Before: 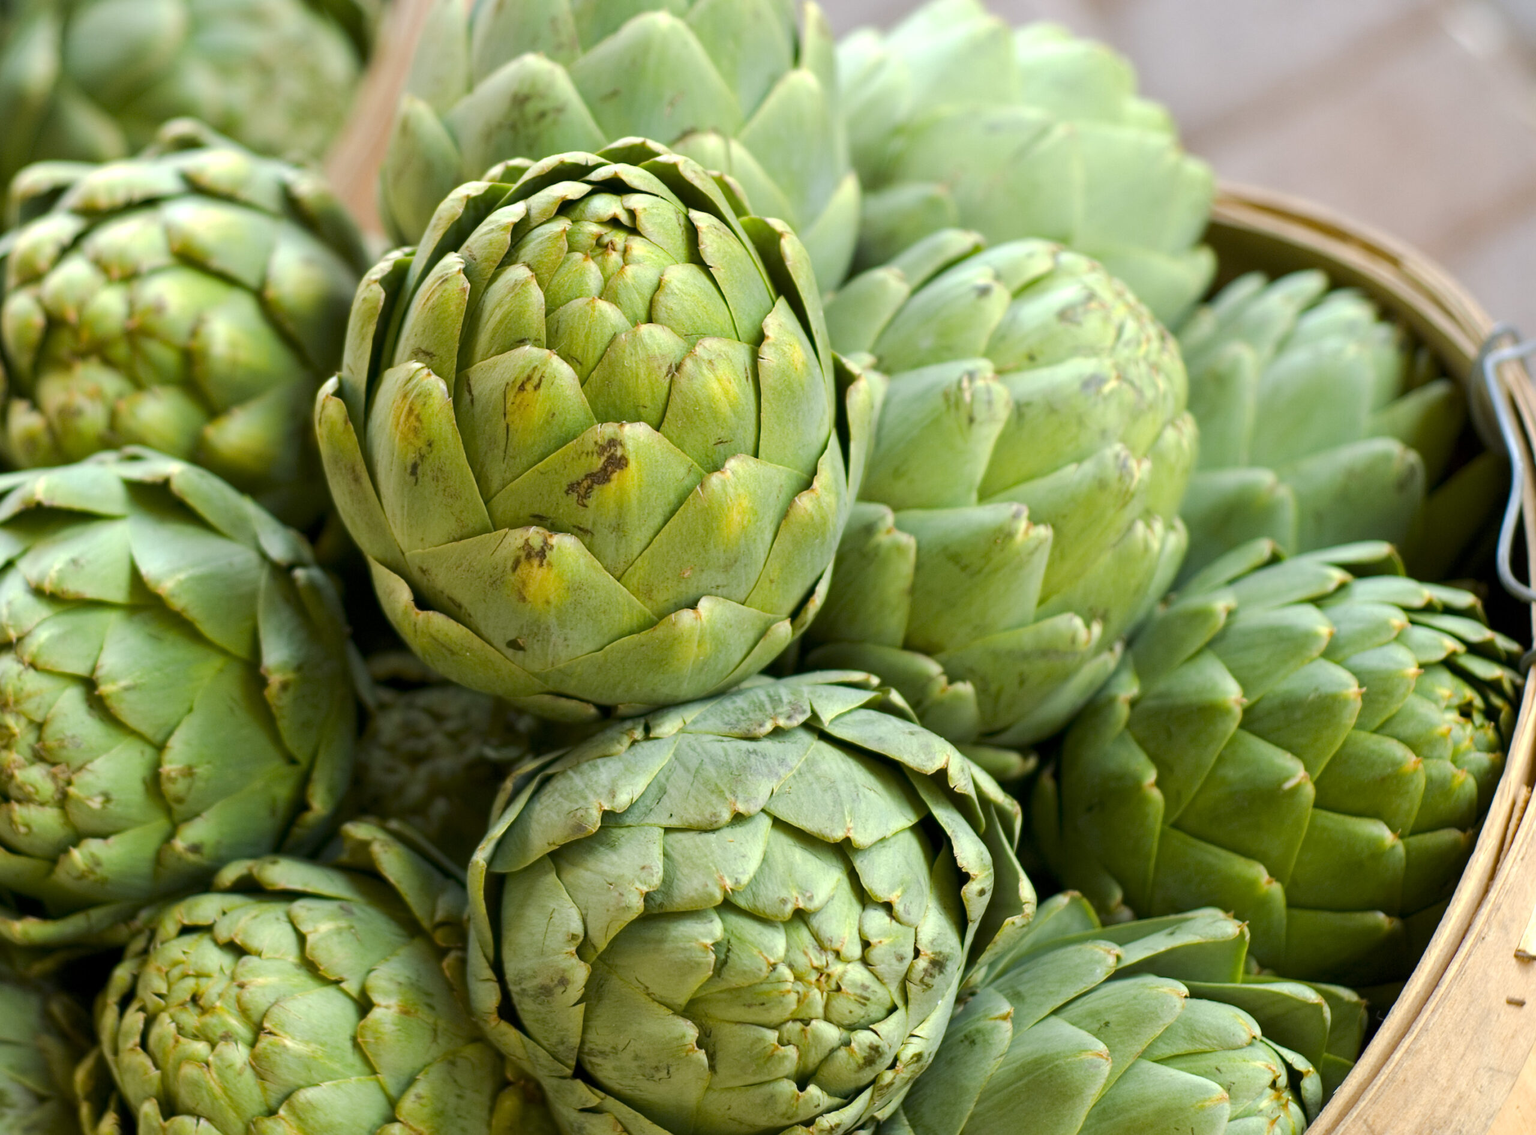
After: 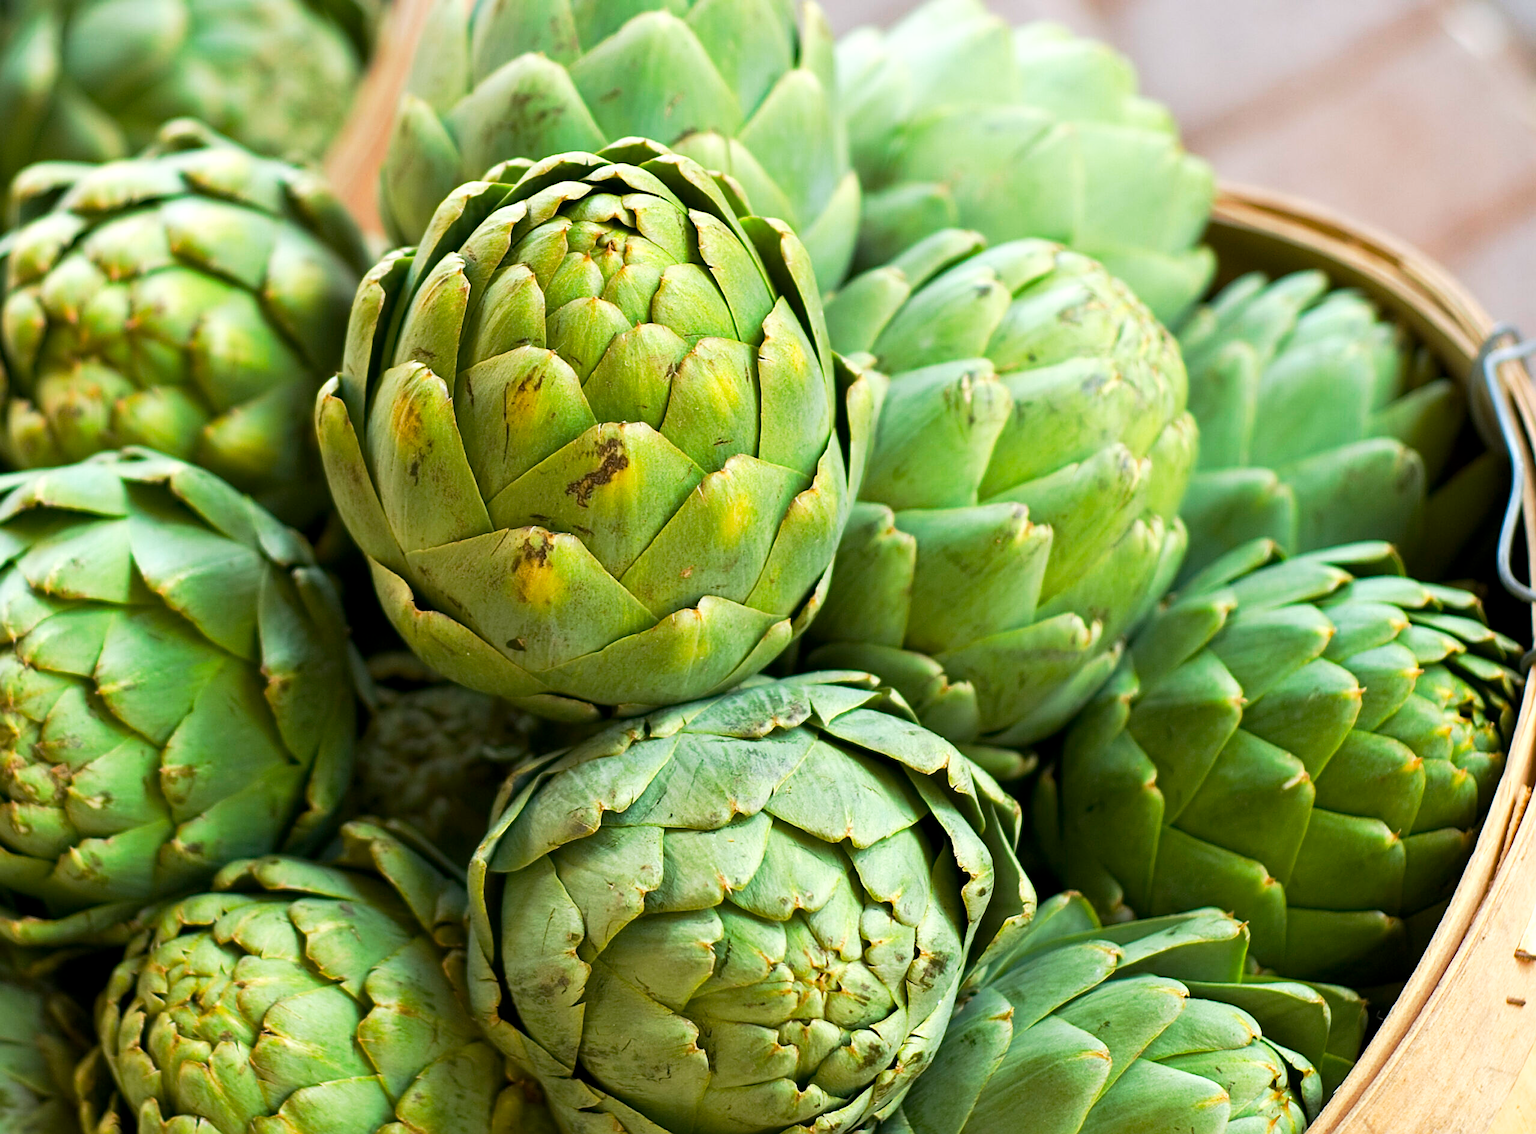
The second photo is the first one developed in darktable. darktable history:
sharpen: on, module defaults
base curve: curves: ch0 [(0, 0) (0.257, 0.25) (0.482, 0.586) (0.757, 0.871) (1, 1)], preserve colors none
